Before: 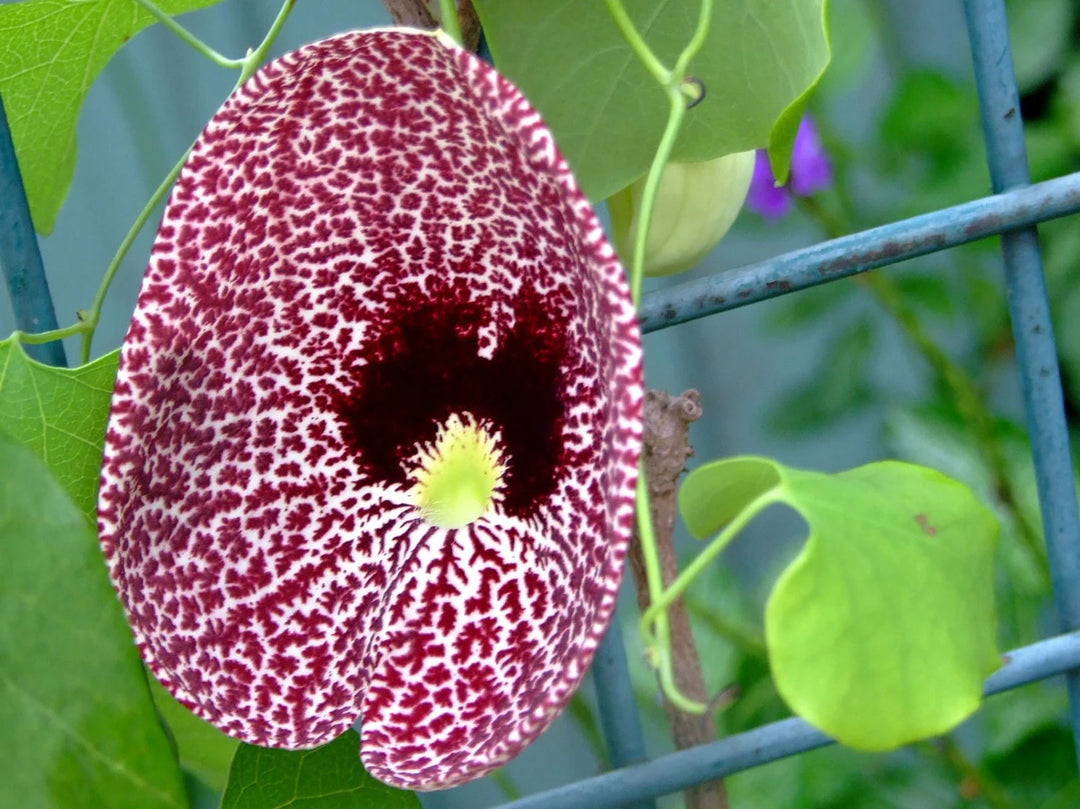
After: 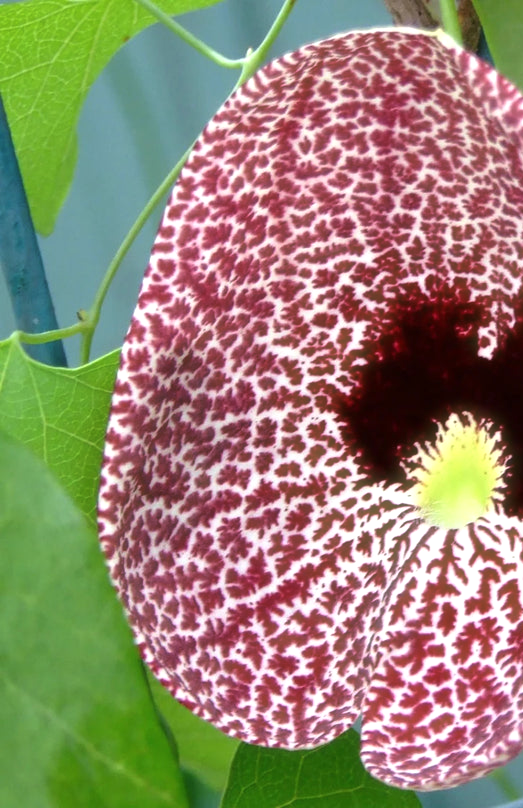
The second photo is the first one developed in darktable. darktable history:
exposure: exposure 0.213 EV, compensate highlight preservation false
crop and rotate: left 0.022%, top 0%, right 51.49%
haze removal: strength -0.114, compatibility mode true, adaptive false
